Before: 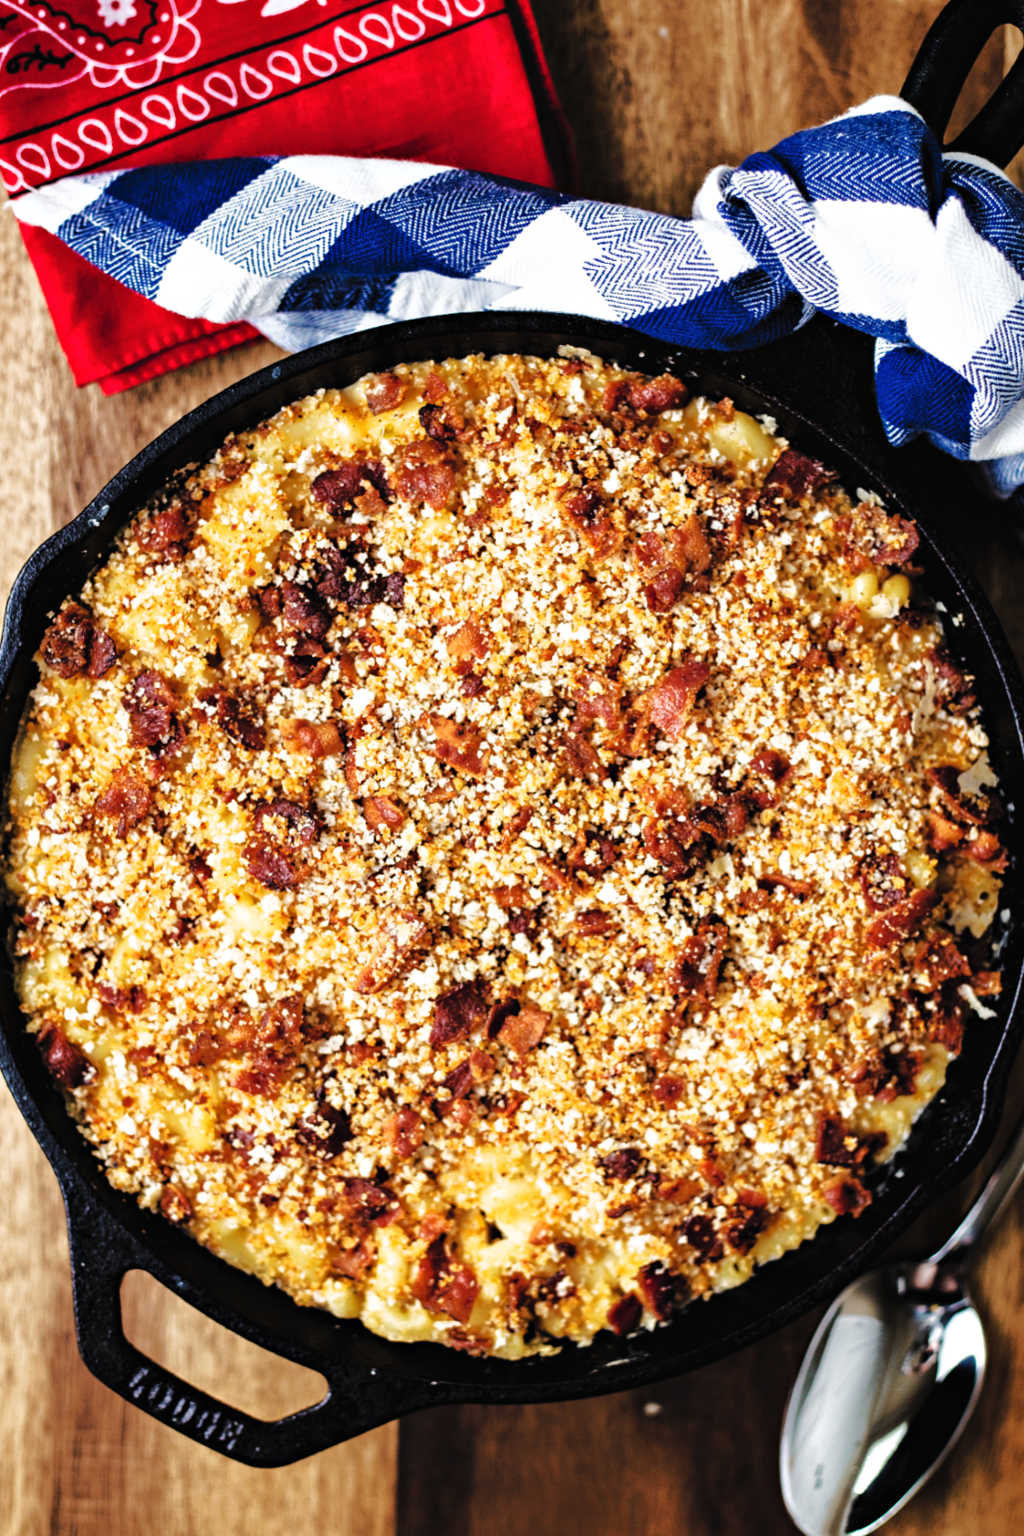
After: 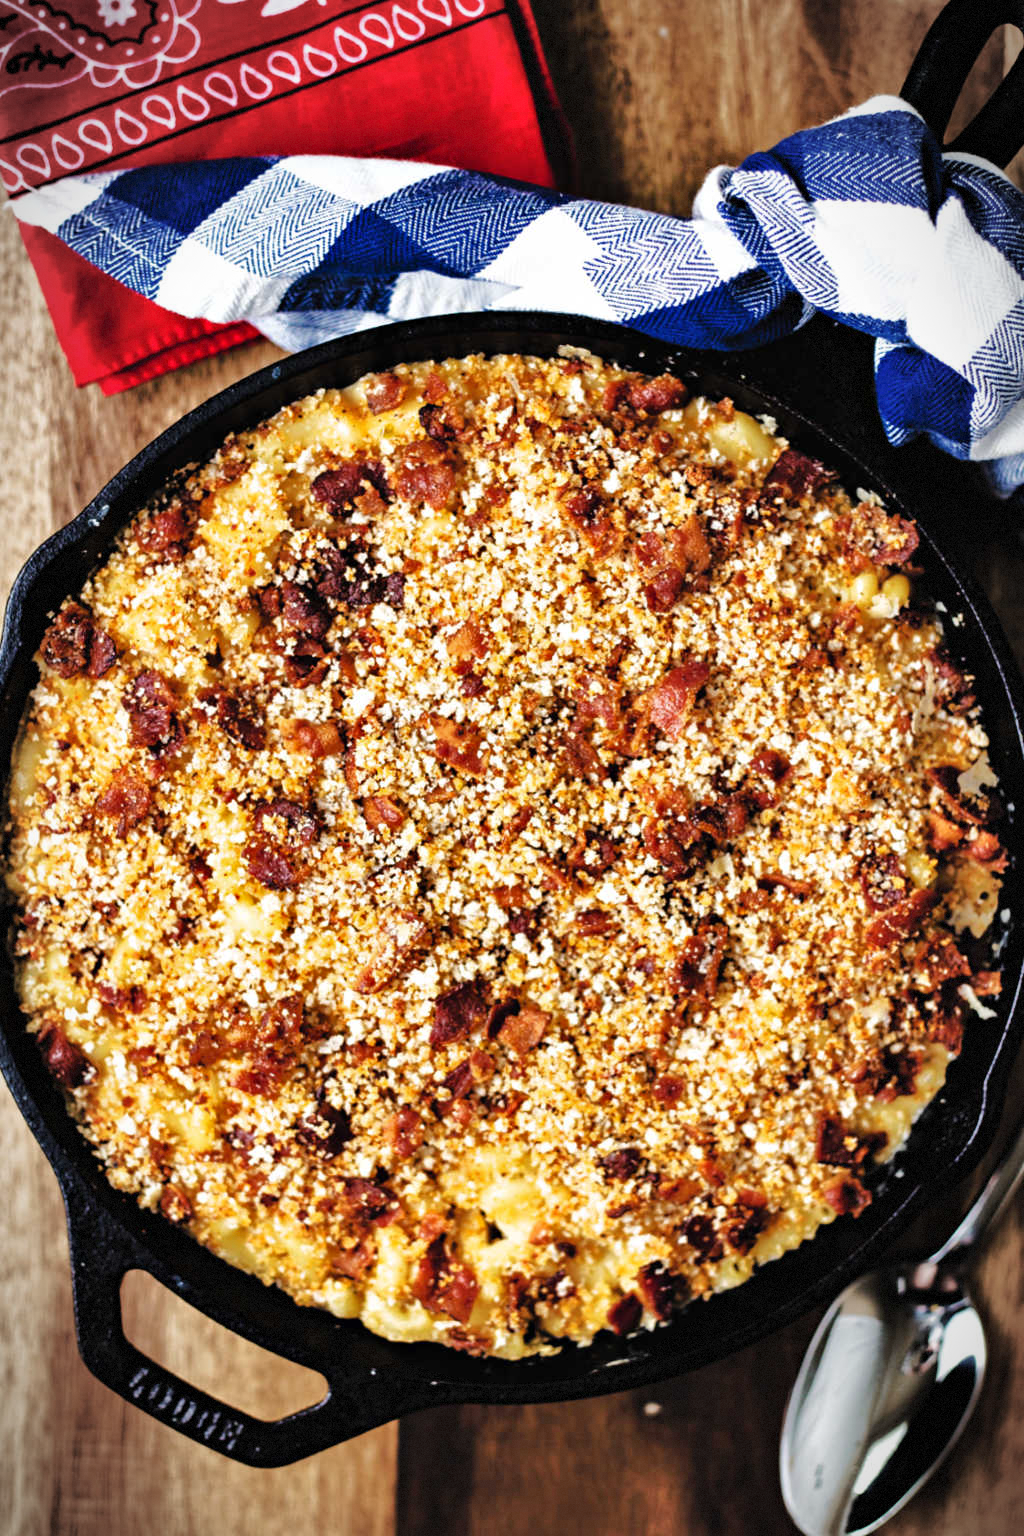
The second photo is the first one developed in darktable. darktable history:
shadows and highlights: soften with gaussian
vignetting: fall-off radius 69.85%, automatic ratio true, dithering 8-bit output
